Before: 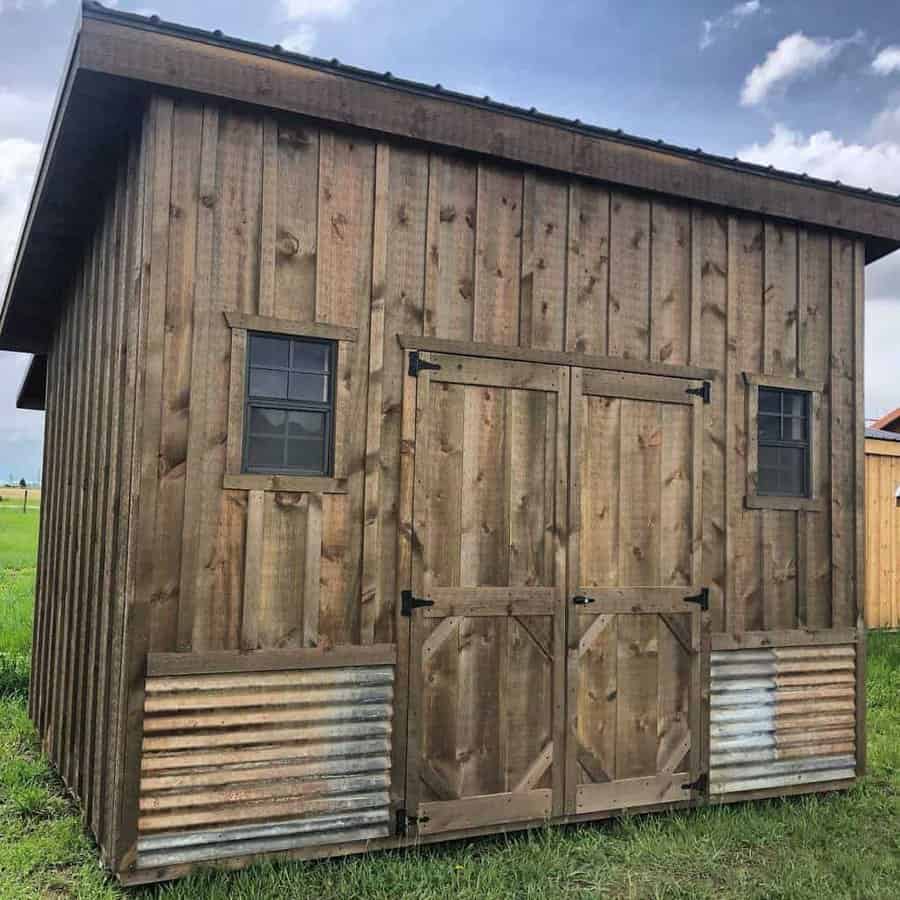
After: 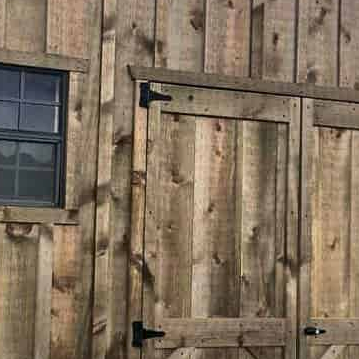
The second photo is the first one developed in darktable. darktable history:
crop: left 30%, top 30%, right 30%, bottom 30%
local contrast: mode bilateral grid, contrast 25, coarseness 60, detail 151%, midtone range 0.2
color balance: on, module defaults
